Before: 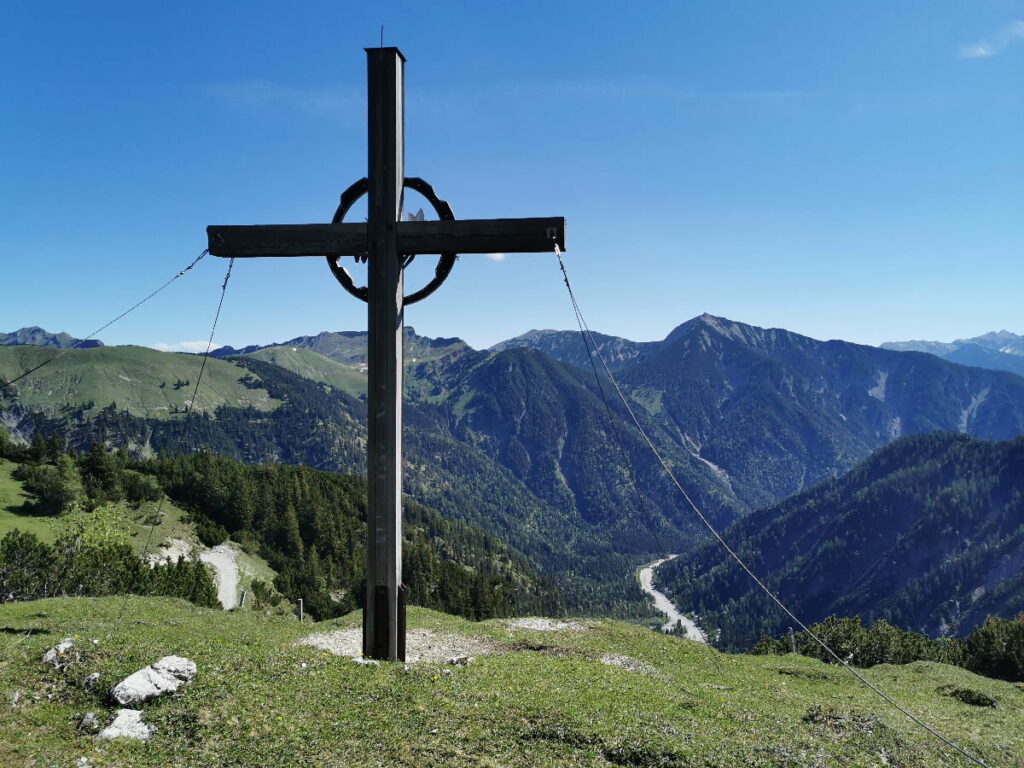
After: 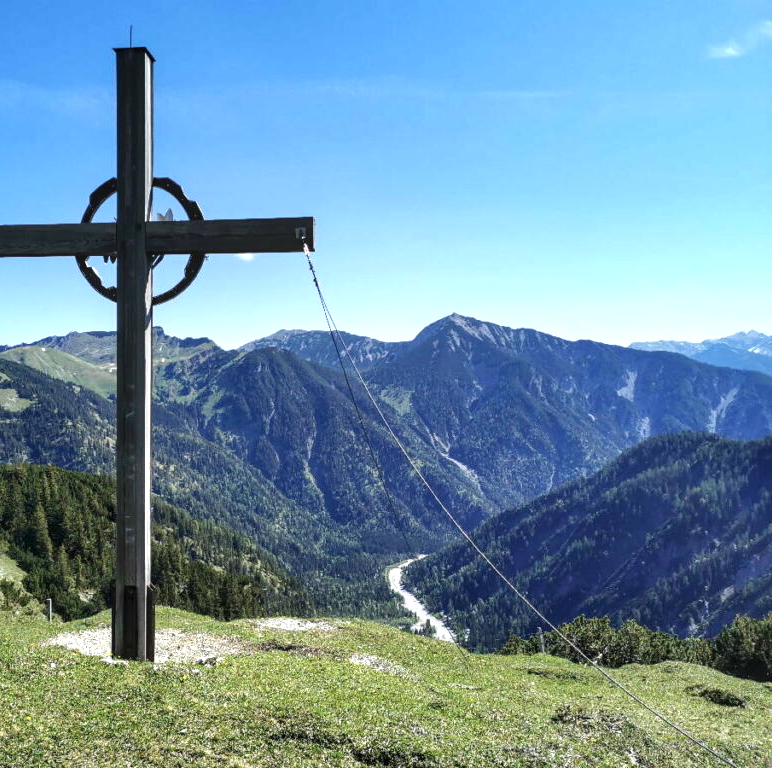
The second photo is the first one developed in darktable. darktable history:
exposure: black level correction 0, exposure 0.7 EV, compensate exposure bias true, compensate highlight preservation false
local contrast: on, module defaults
crop and rotate: left 24.6%
